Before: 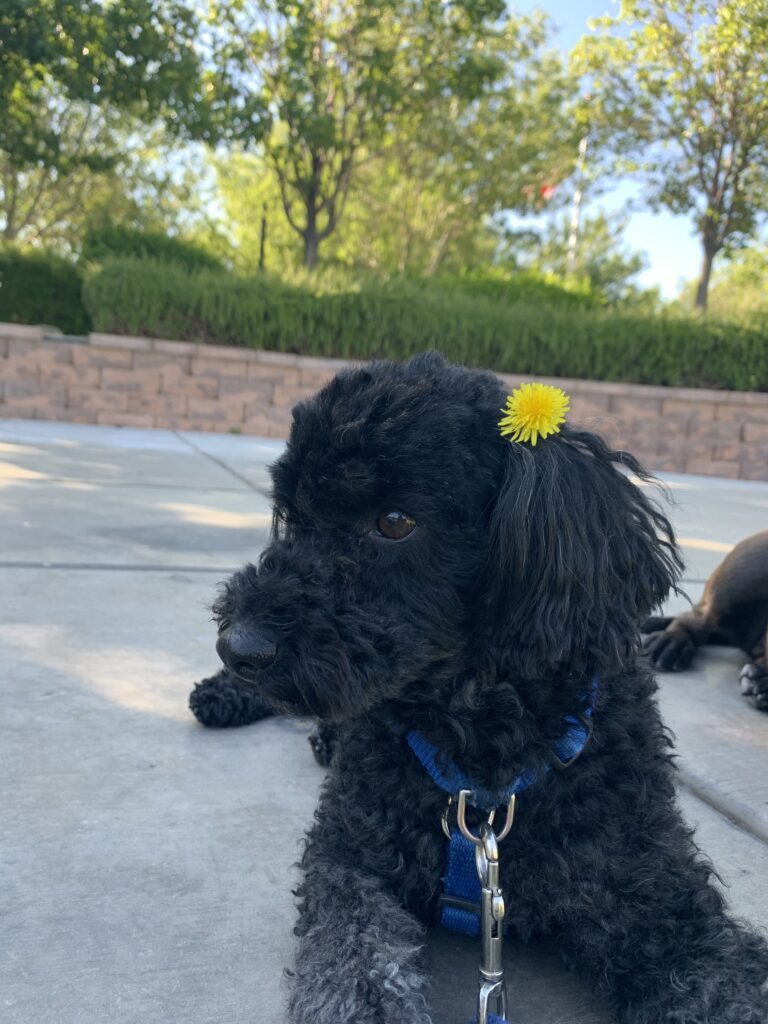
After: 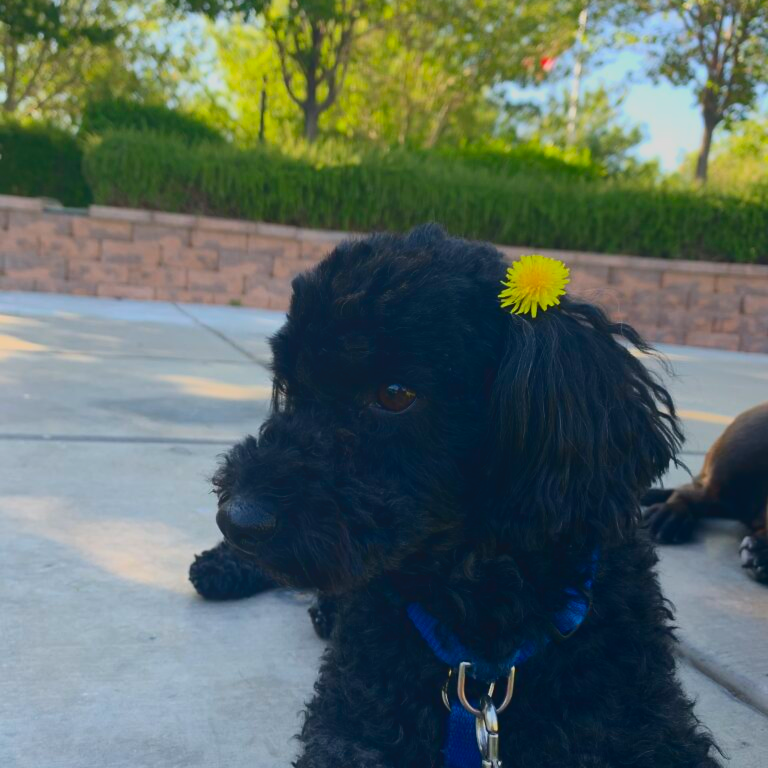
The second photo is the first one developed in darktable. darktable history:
crop and rotate: top 12.5%, bottom 12.5%
local contrast: detail 69%
contrast brightness saturation: contrast 0.19, brightness -0.11, saturation 0.21
